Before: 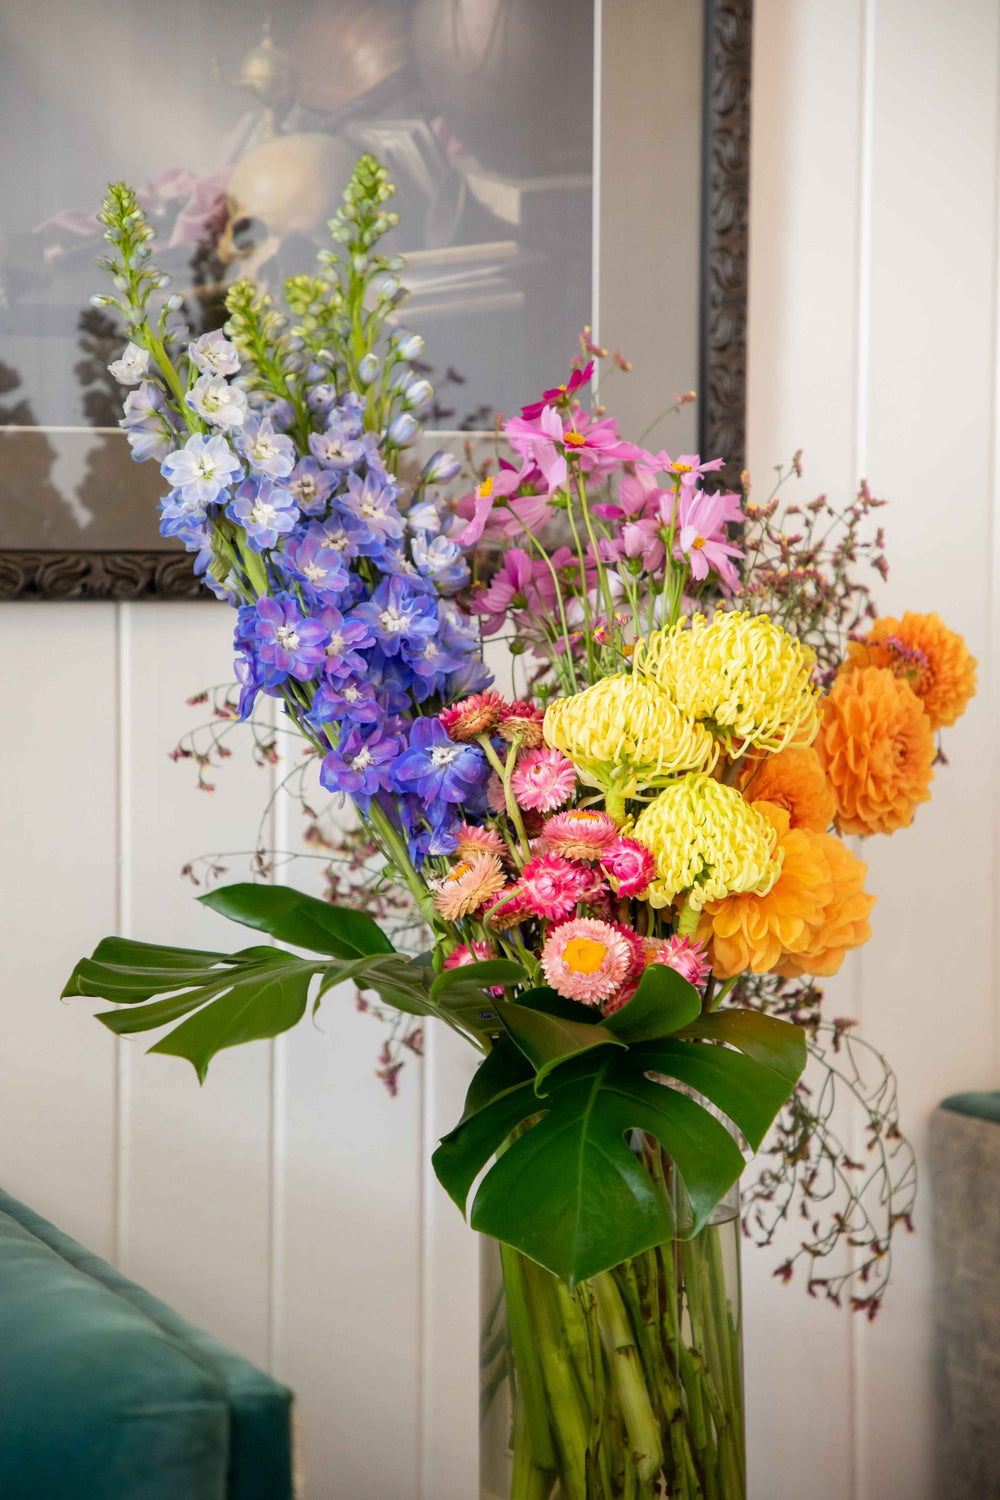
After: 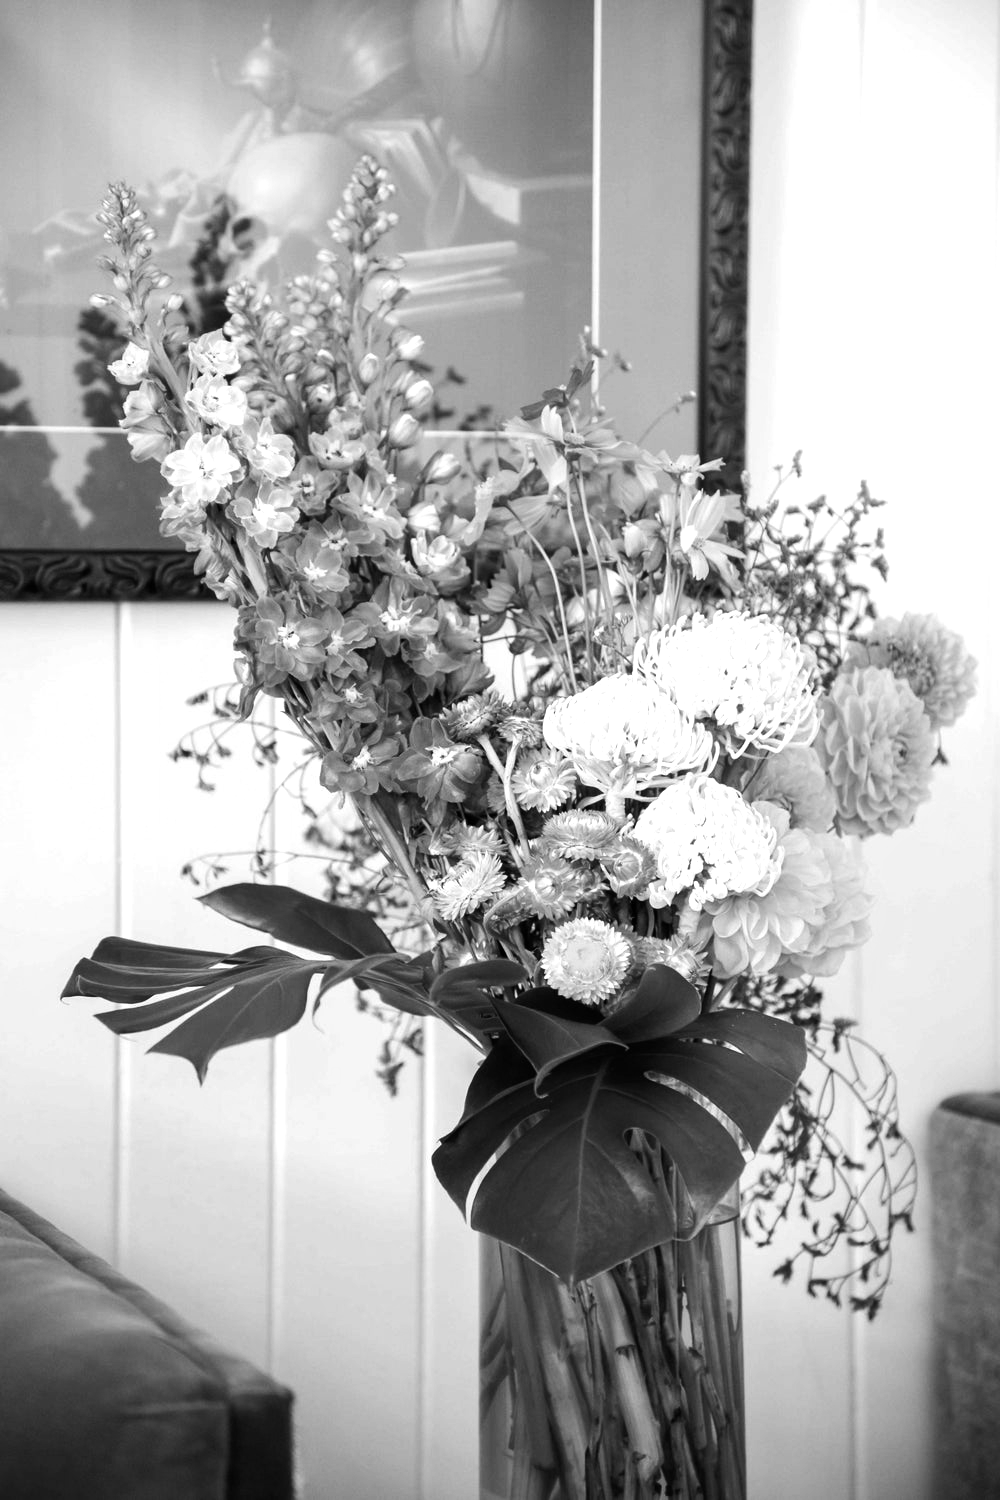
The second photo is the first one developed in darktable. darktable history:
monochrome: a 32, b 64, size 2.3
tone equalizer: -8 EV -0.75 EV, -7 EV -0.7 EV, -6 EV -0.6 EV, -5 EV -0.4 EV, -3 EV 0.4 EV, -2 EV 0.6 EV, -1 EV 0.7 EV, +0 EV 0.75 EV, edges refinement/feathering 500, mask exposure compensation -1.57 EV, preserve details no
